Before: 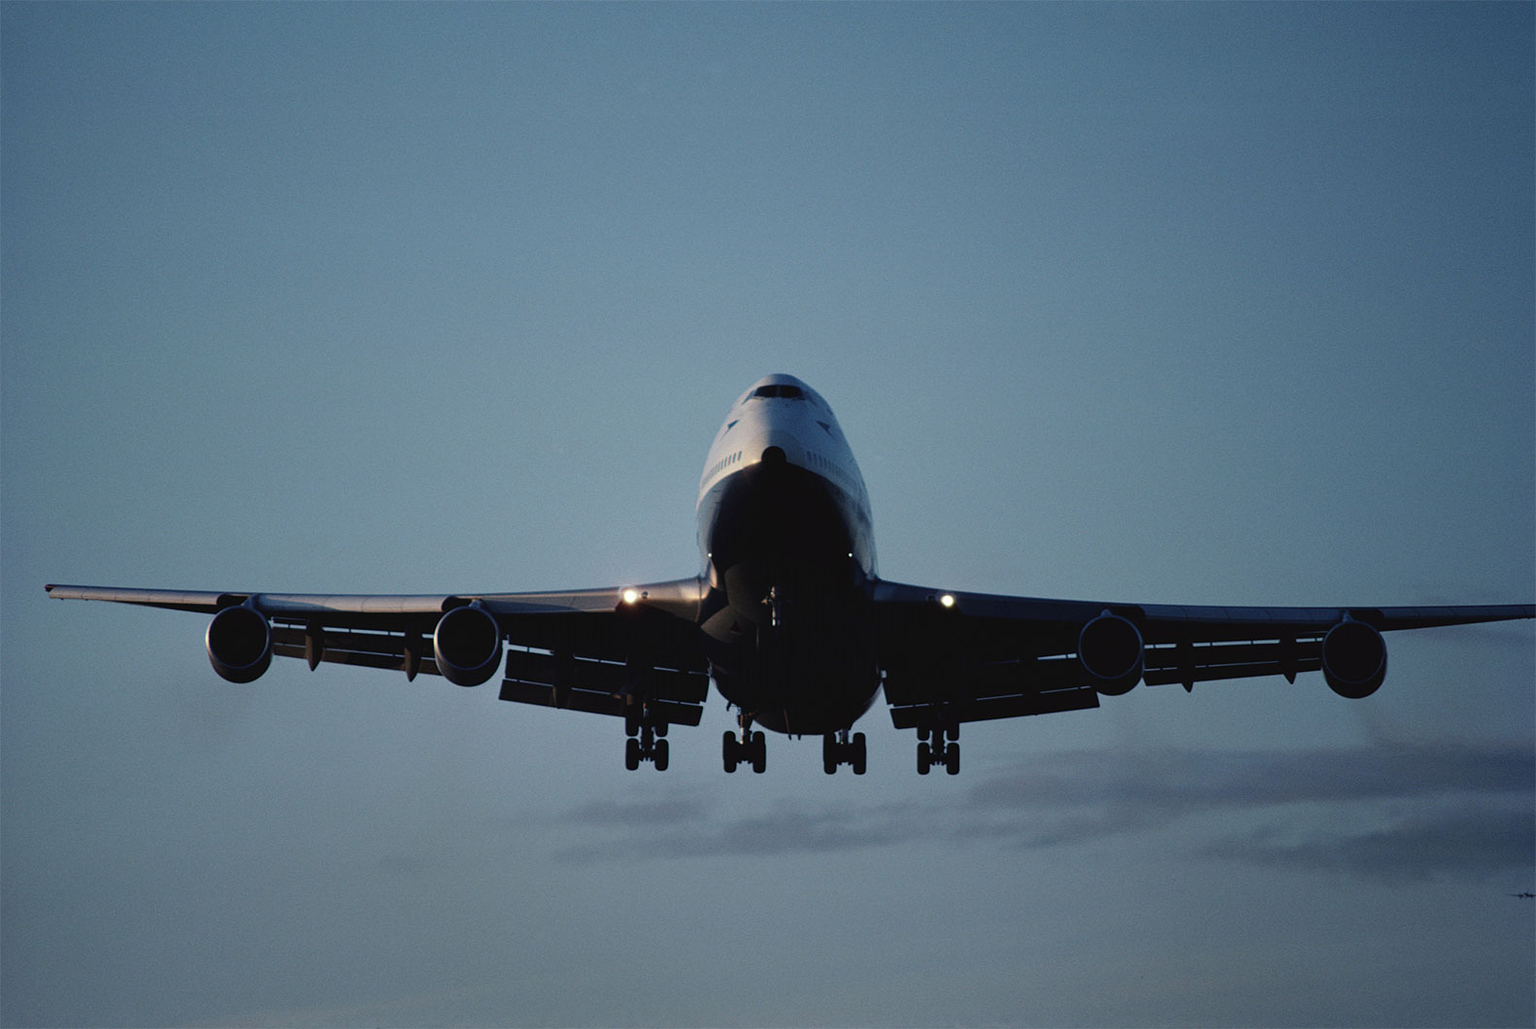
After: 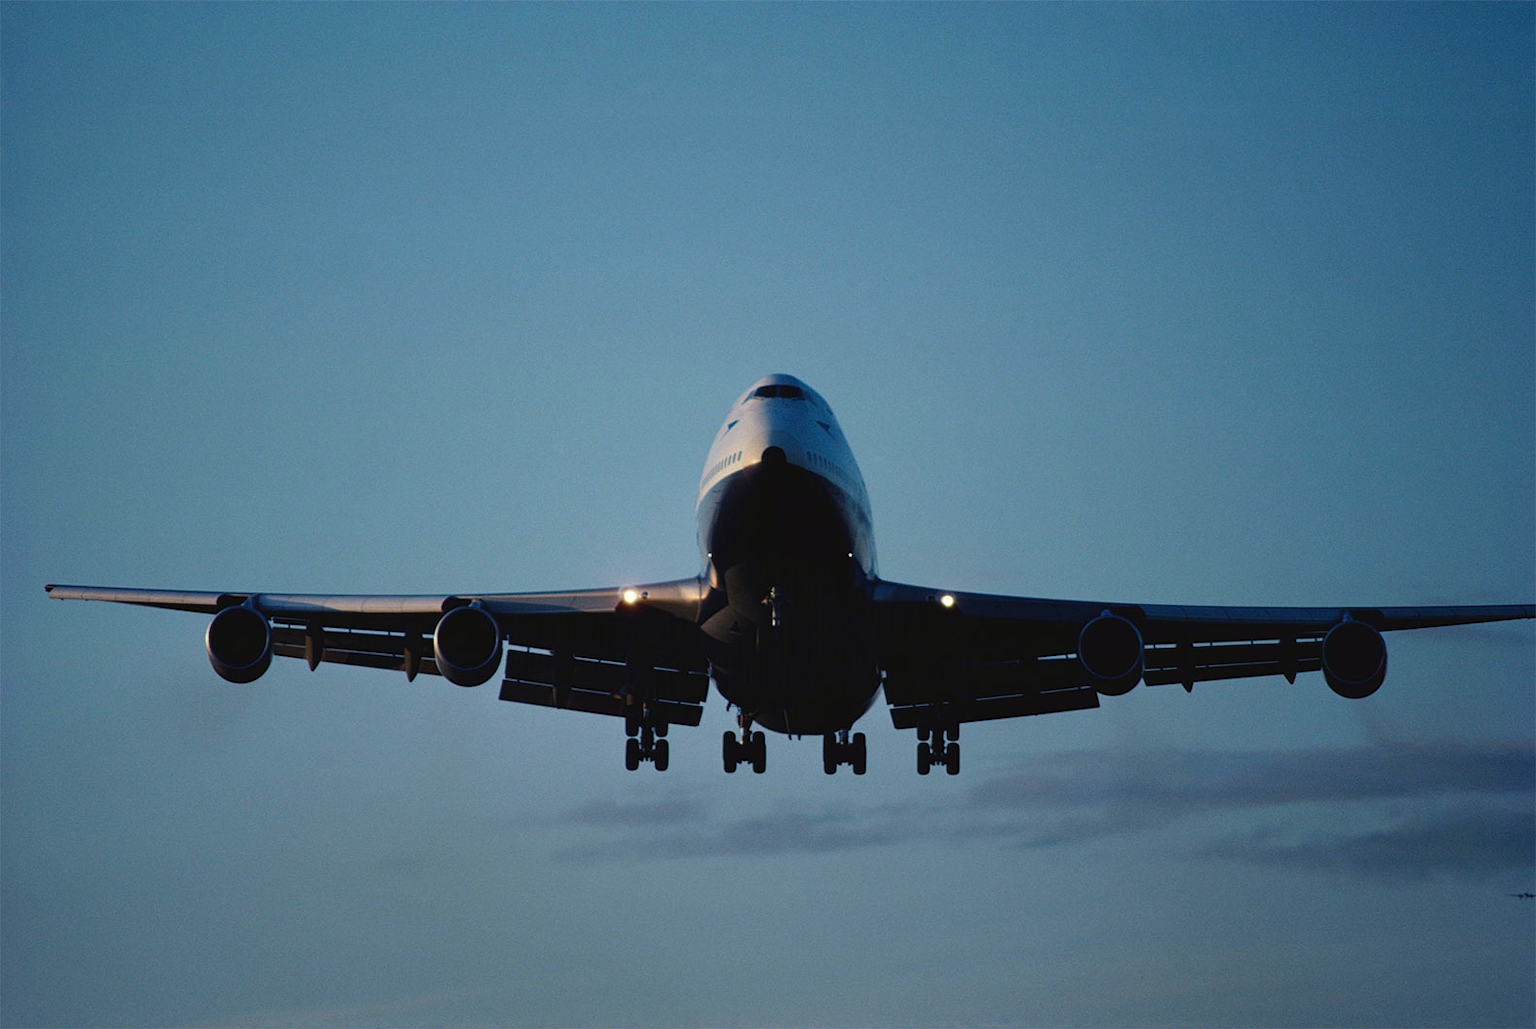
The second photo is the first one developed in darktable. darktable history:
color balance rgb: shadows lift › chroma 0.933%, shadows lift › hue 112.34°, perceptual saturation grading › global saturation 25.069%, global vibrance 27.57%
